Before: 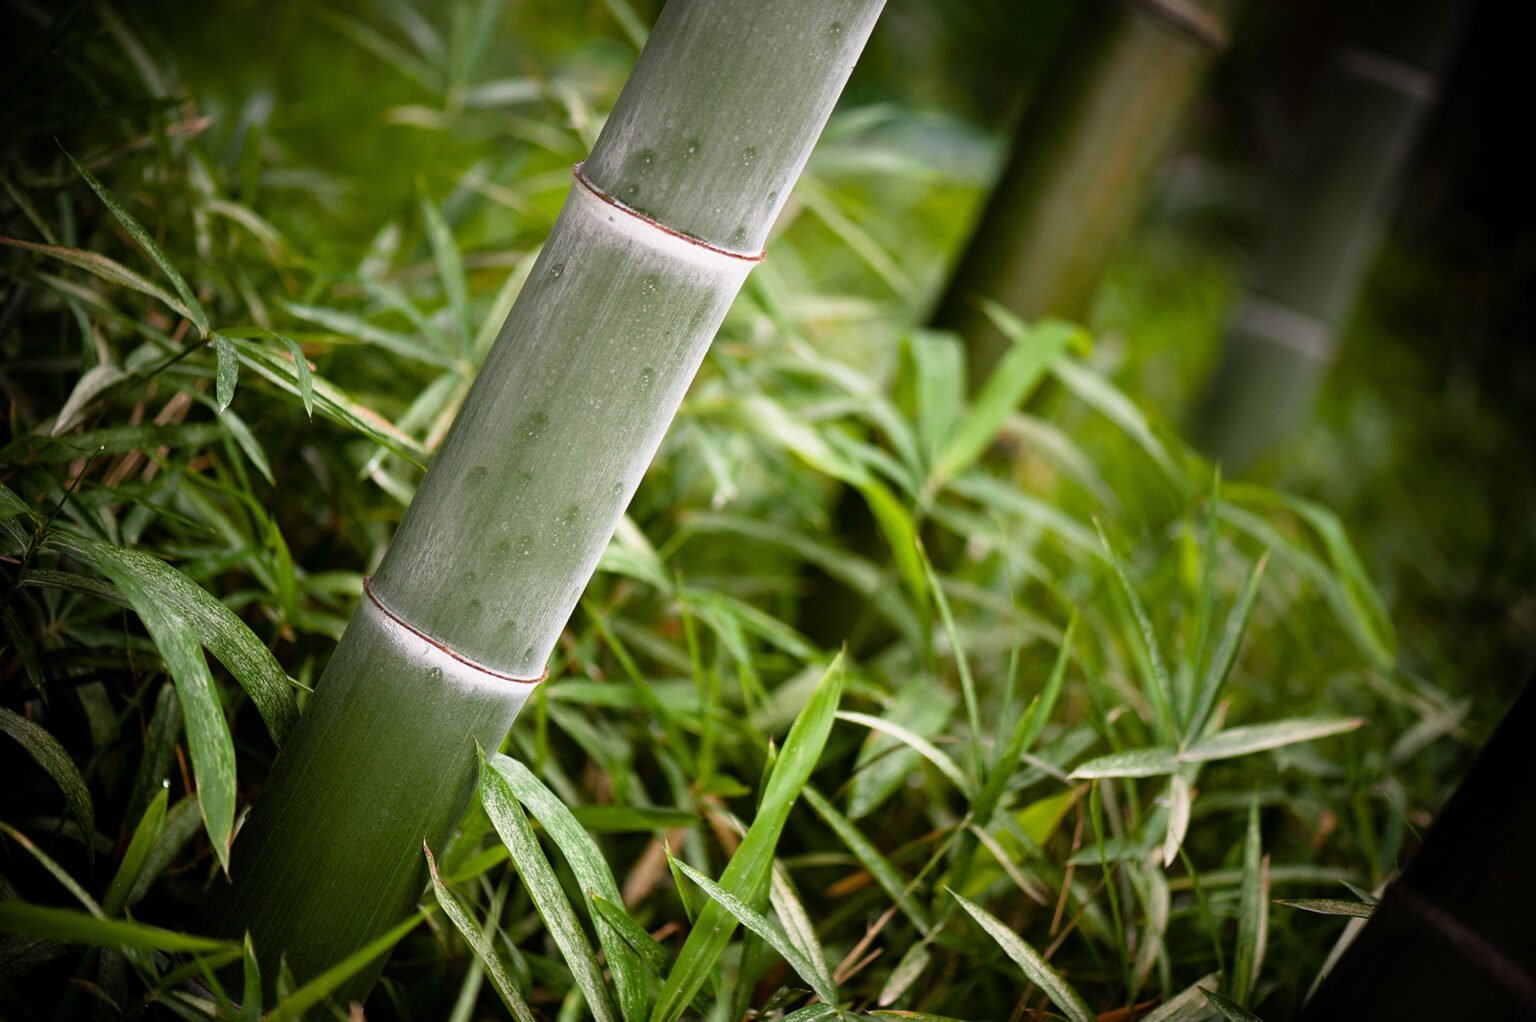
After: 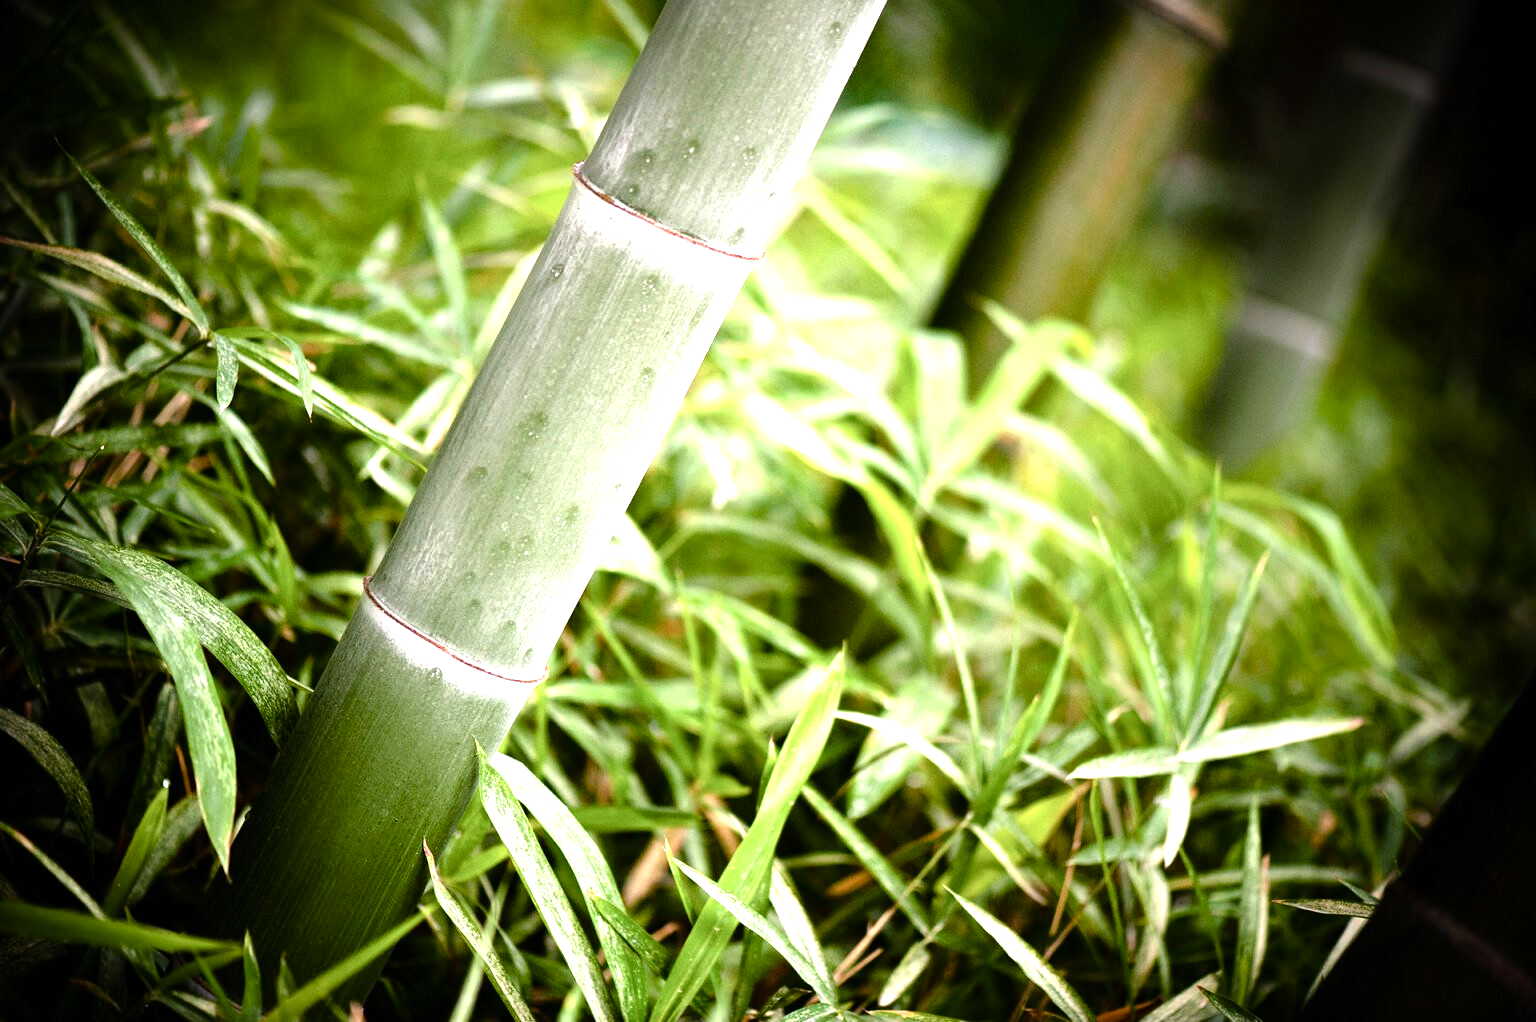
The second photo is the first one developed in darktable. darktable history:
tone equalizer: -8 EV -1.05 EV, -7 EV -0.984 EV, -6 EV -0.874 EV, -5 EV -0.563 EV, -3 EV 0.607 EV, -2 EV 0.888 EV, -1 EV 0.996 EV, +0 EV 1.07 EV
color balance rgb: shadows lift › hue 86.69°, linear chroma grading › global chroma 5.535%, perceptual saturation grading › global saturation 0.336%, perceptual saturation grading › highlights -19.761%, perceptual saturation grading › shadows 20.296%
exposure: black level correction 0, exposure 0.5 EV, compensate highlight preservation false
